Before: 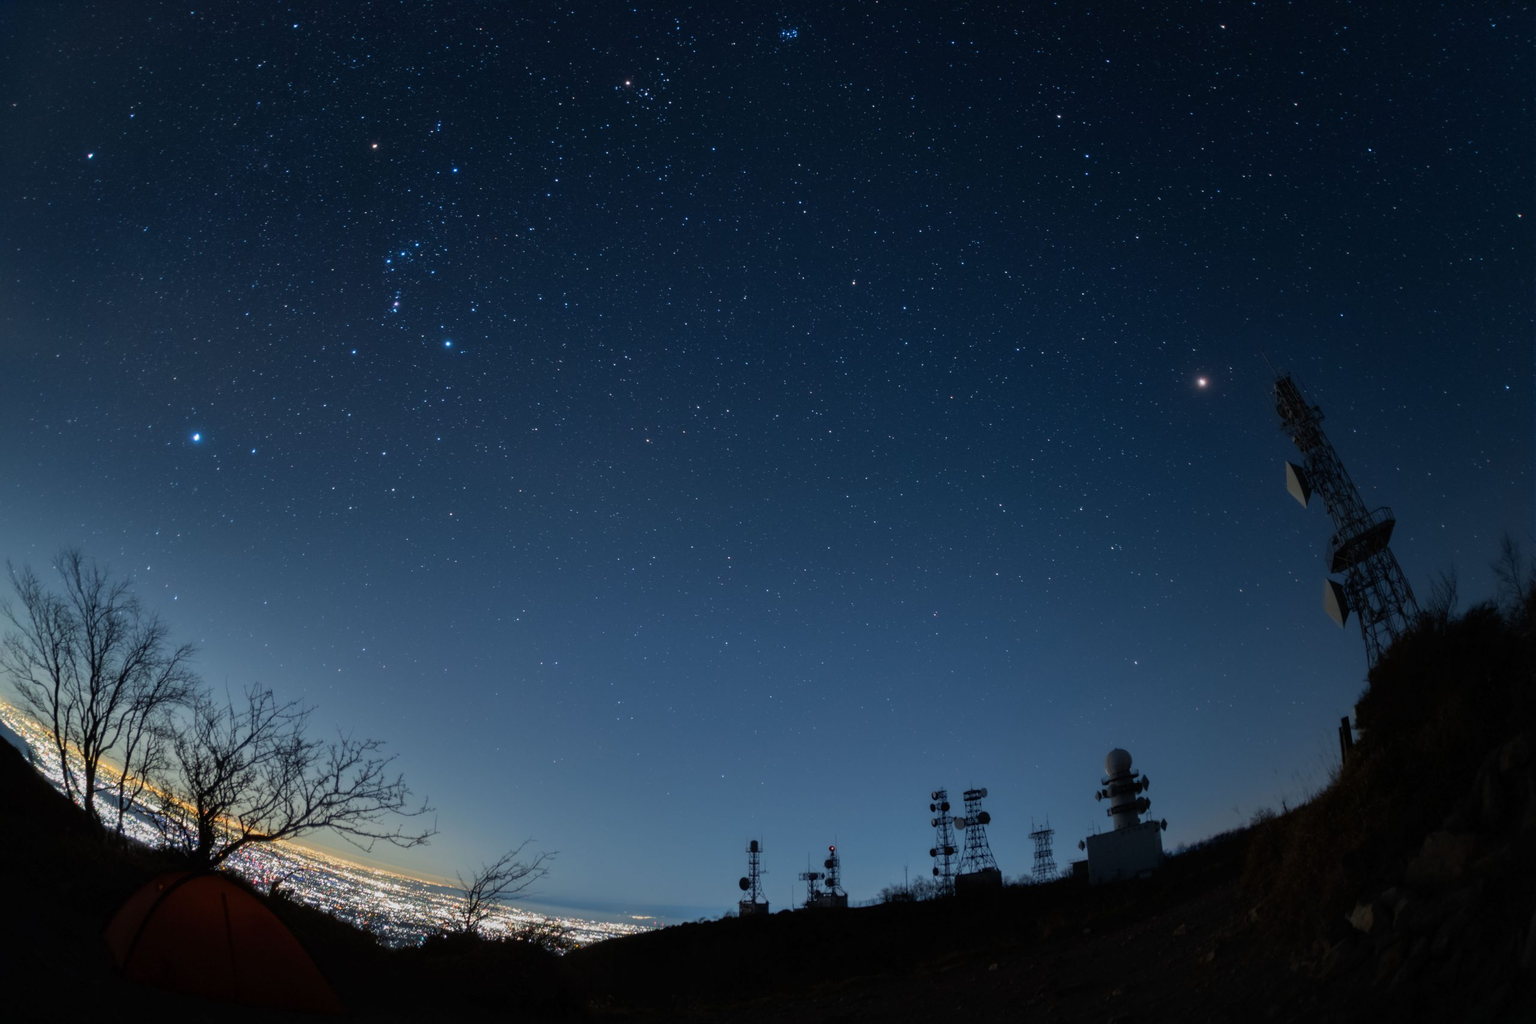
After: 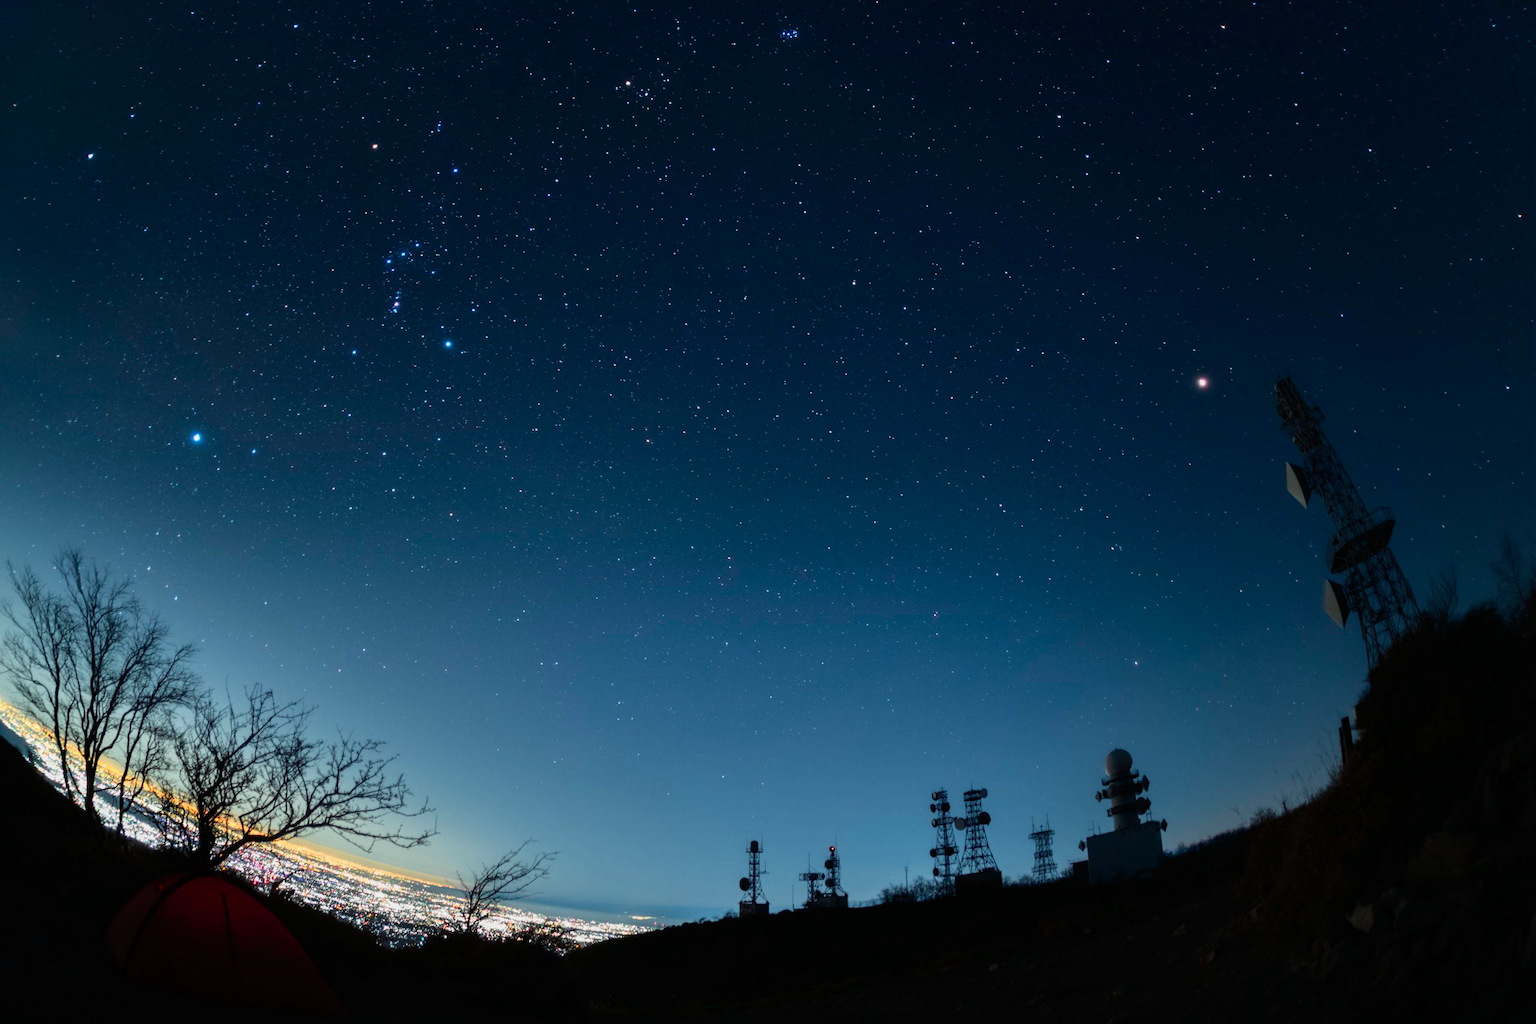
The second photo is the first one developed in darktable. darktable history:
tone curve: curves: ch0 [(0, 0) (0.046, 0.031) (0.163, 0.114) (0.391, 0.432) (0.488, 0.561) (0.695, 0.839) (0.785, 0.904) (1, 0.965)]; ch1 [(0, 0) (0.248, 0.252) (0.427, 0.412) (0.482, 0.462) (0.499, 0.497) (0.518, 0.52) (0.535, 0.577) (0.585, 0.623) (0.679, 0.743) (0.788, 0.809) (1, 1)]; ch2 [(0, 0) (0.313, 0.262) (0.427, 0.417) (0.473, 0.47) (0.503, 0.503) (0.523, 0.515) (0.557, 0.596) (0.598, 0.646) (0.708, 0.771) (1, 1)], color space Lab, independent channels, preserve colors none
